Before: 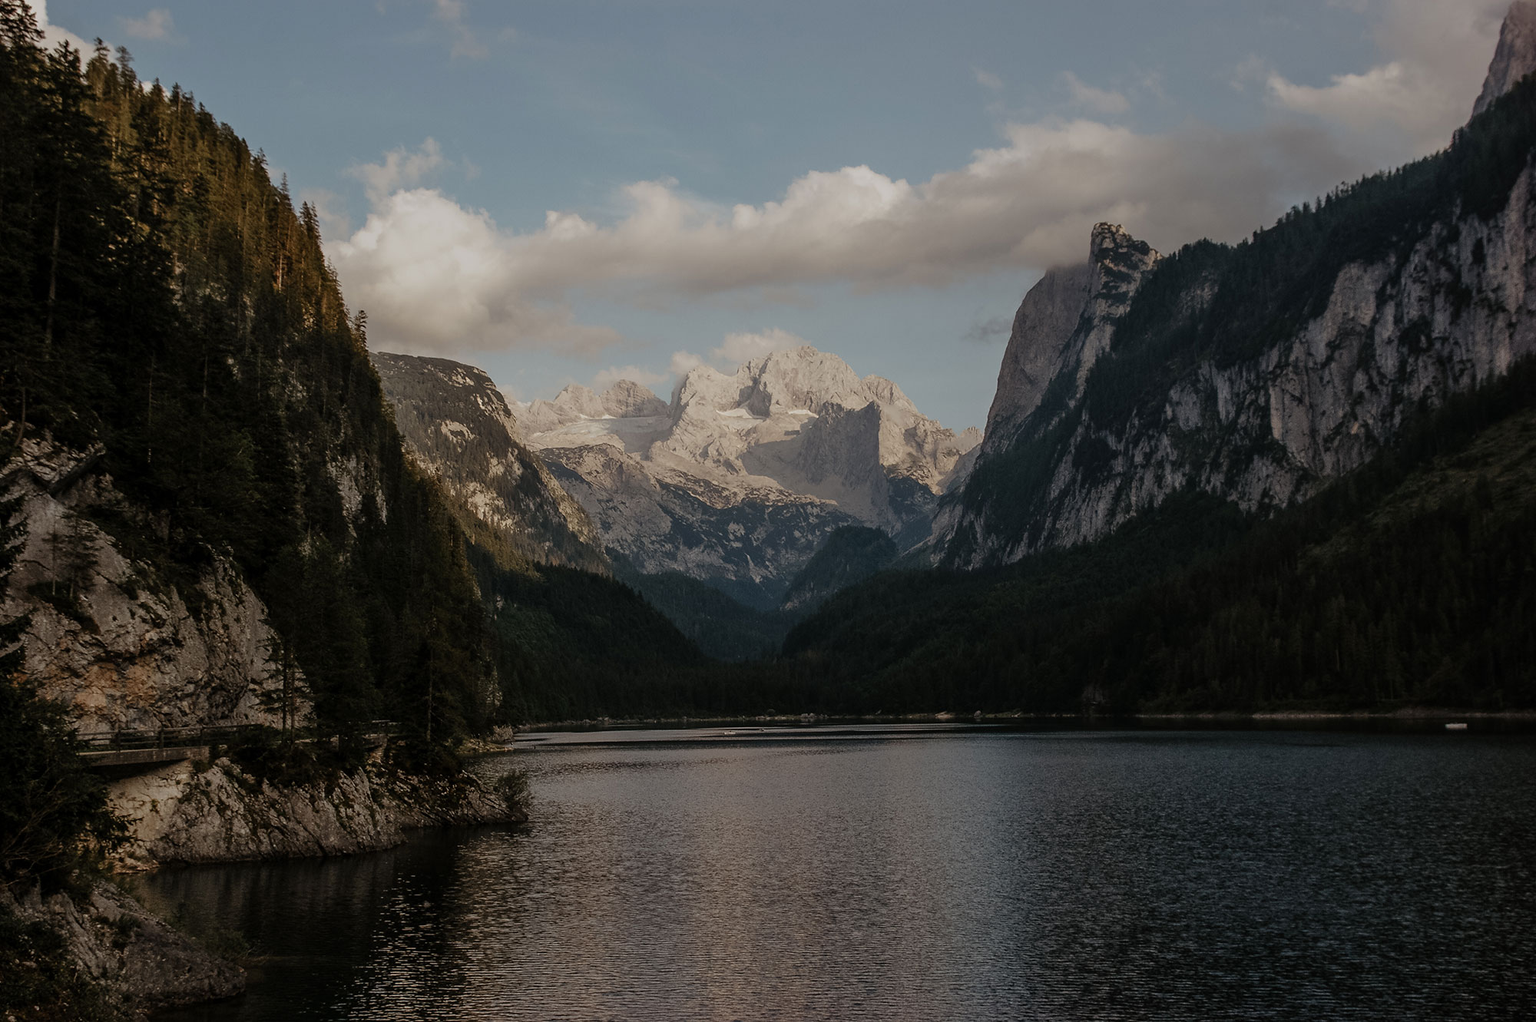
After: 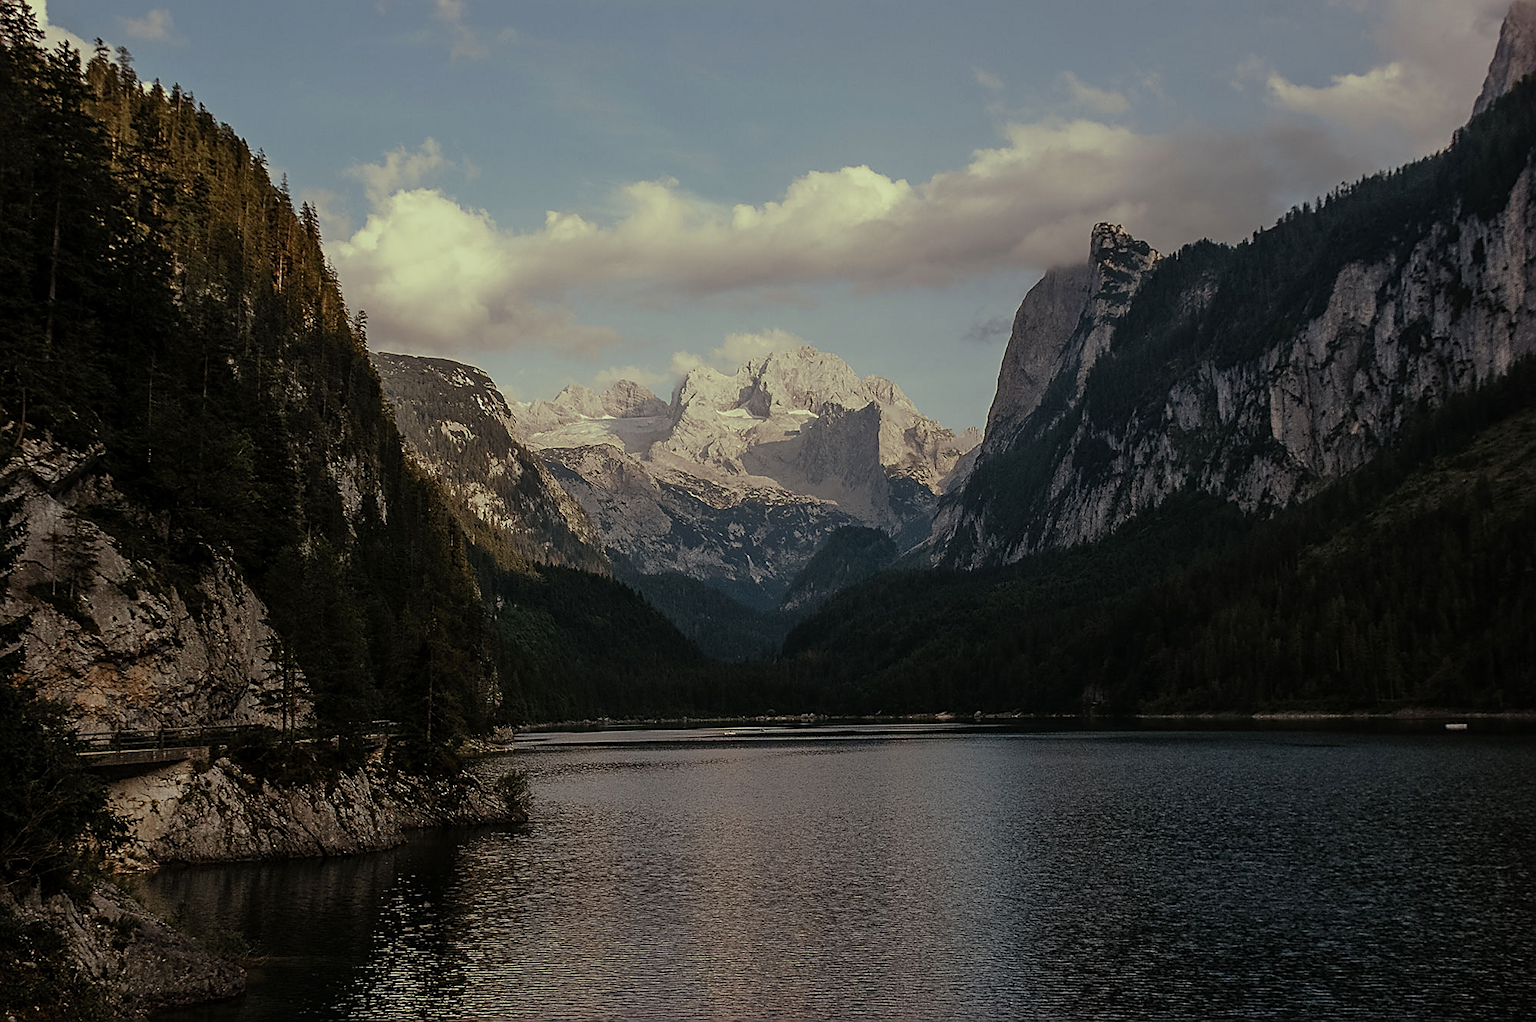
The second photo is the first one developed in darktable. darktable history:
tone equalizer: on, module defaults
sharpen: amount 0.75
split-toning: shadows › hue 290.82°, shadows › saturation 0.34, highlights › saturation 0.38, balance 0, compress 50%
